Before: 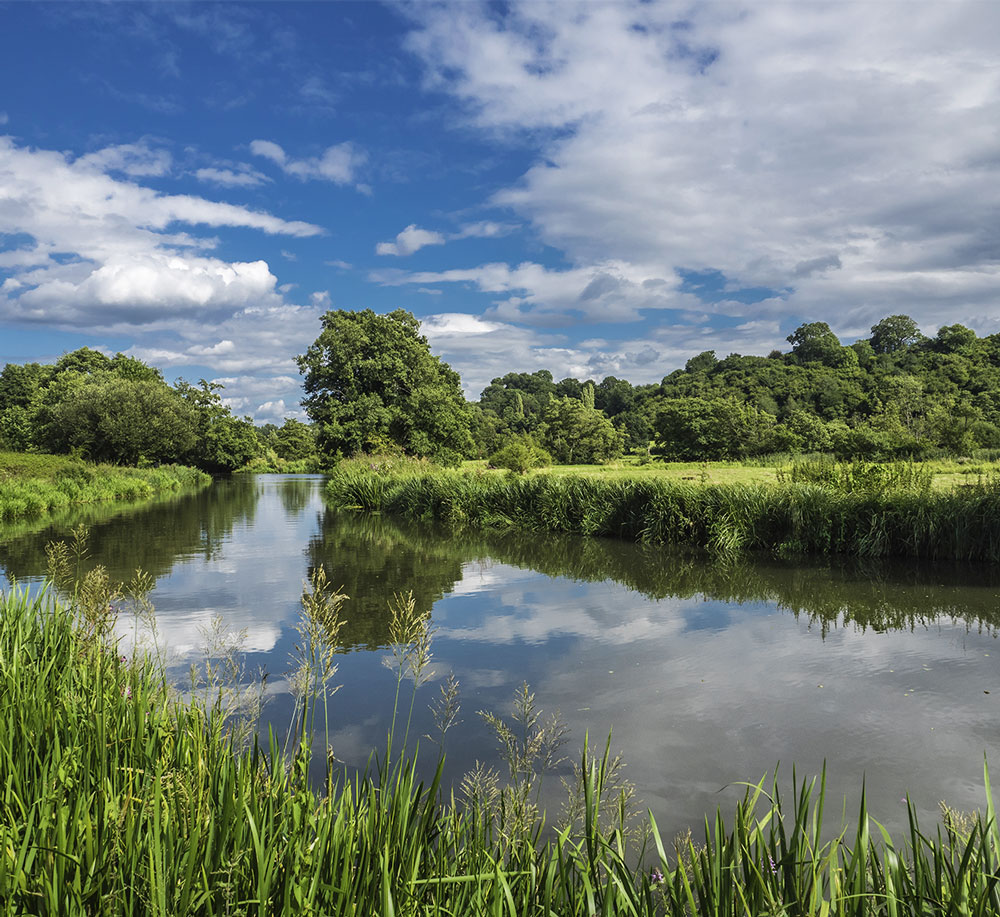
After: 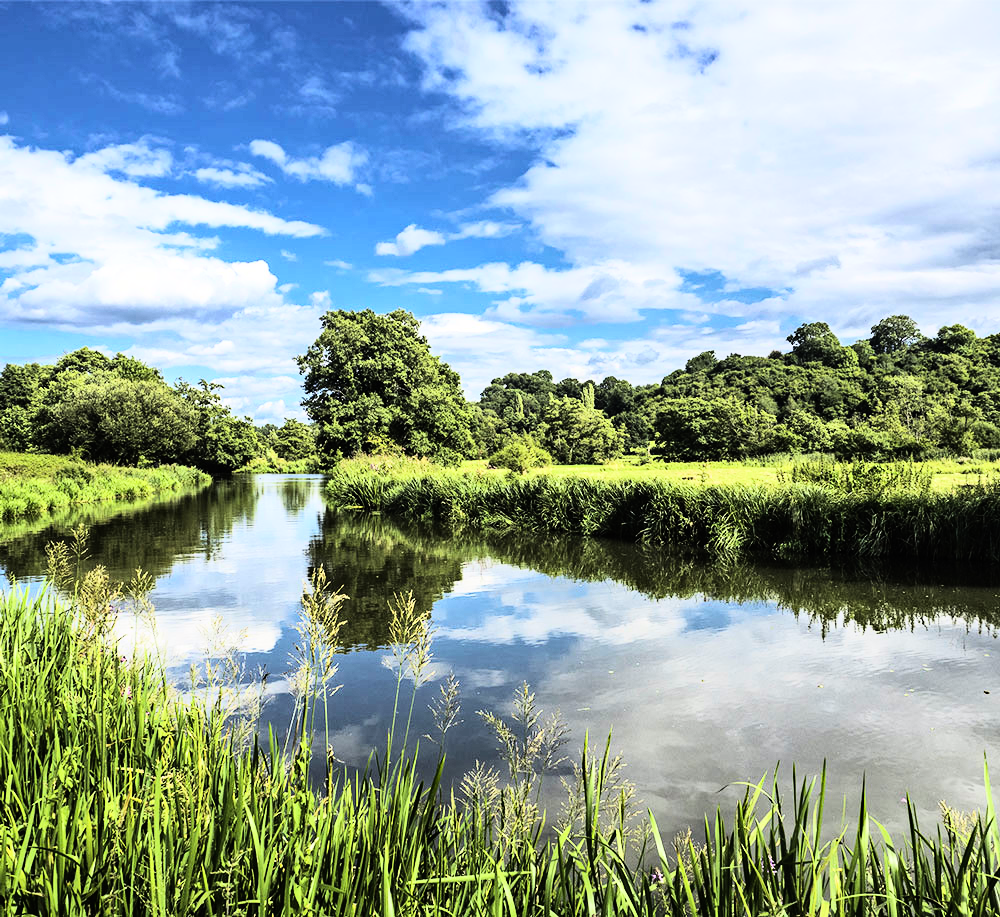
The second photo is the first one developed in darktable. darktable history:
haze removal: compatibility mode true, adaptive false
rgb curve: curves: ch0 [(0, 0) (0.21, 0.15) (0.24, 0.21) (0.5, 0.75) (0.75, 0.96) (0.89, 0.99) (1, 1)]; ch1 [(0, 0.02) (0.21, 0.13) (0.25, 0.2) (0.5, 0.67) (0.75, 0.9) (0.89, 0.97) (1, 1)]; ch2 [(0, 0.02) (0.21, 0.13) (0.25, 0.2) (0.5, 0.67) (0.75, 0.9) (0.89, 0.97) (1, 1)], compensate middle gray true
